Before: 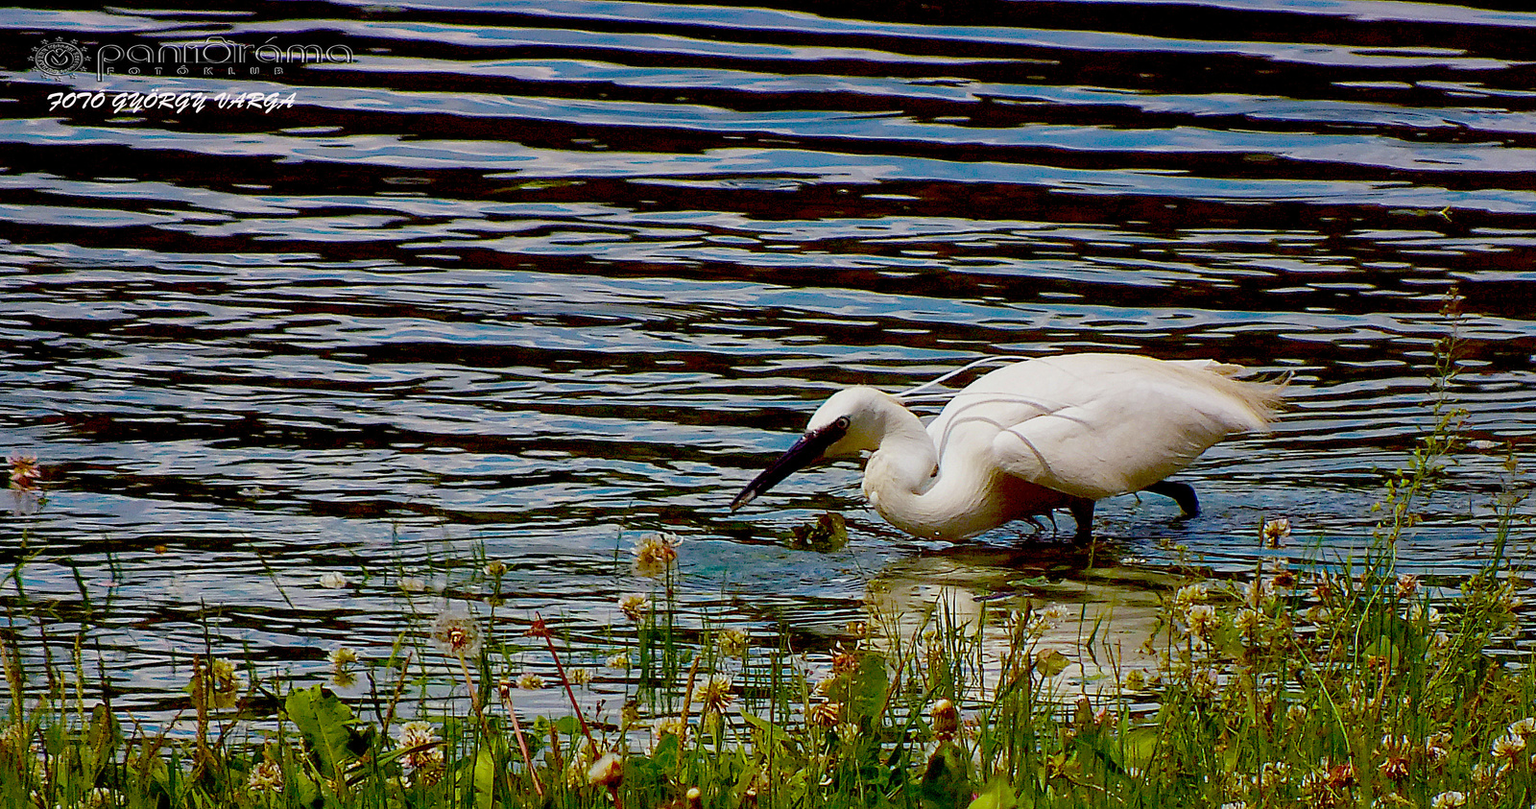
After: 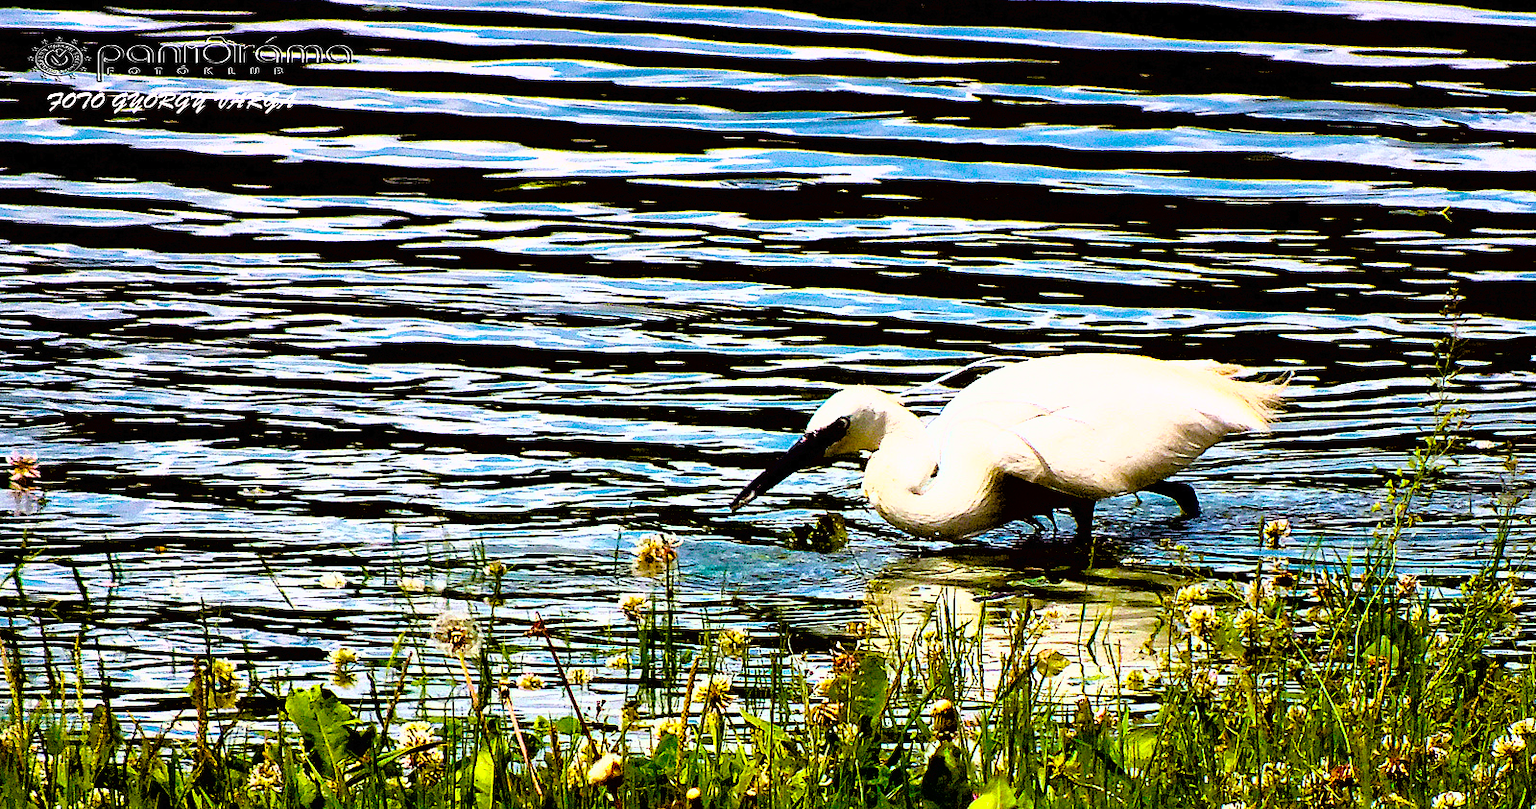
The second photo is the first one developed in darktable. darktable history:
tone curve: curves: ch0 [(0, 0) (0.003, 0.01) (0.011, 0.011) (0.025, 0.008) (0.044, 0.007) (0.069, 0.006) (0.1, 0.005) (0.136, 0.015) (0.177, 0.094) (0.224, 0.241) (0.277, 0.369) (0.335, 0.5) (0.399, 0.648) (0.468, 0.811) (0.543, 0.975) (0.623, 0.989) (0.709, 0.989) (0.801, 0.99) (0.898, 0.99) (1, 1)], color space Lab, linked channels, preserve colors none
exposure: exposure -0.461 EV, compensate exposure bias true, compensate highlight preservation false
velvia: on, module defaults
